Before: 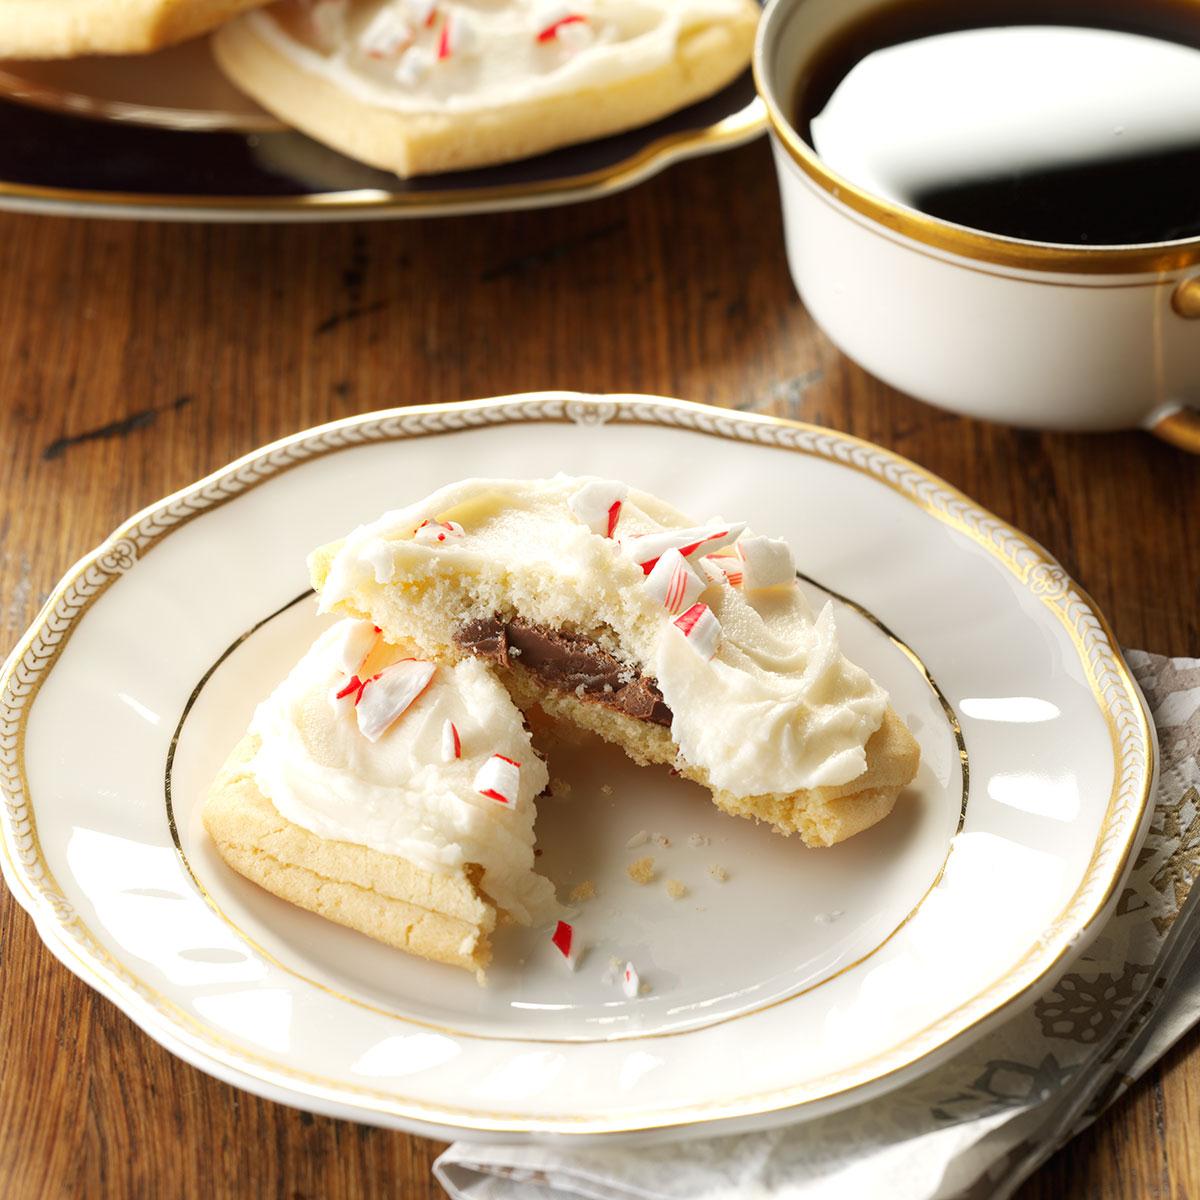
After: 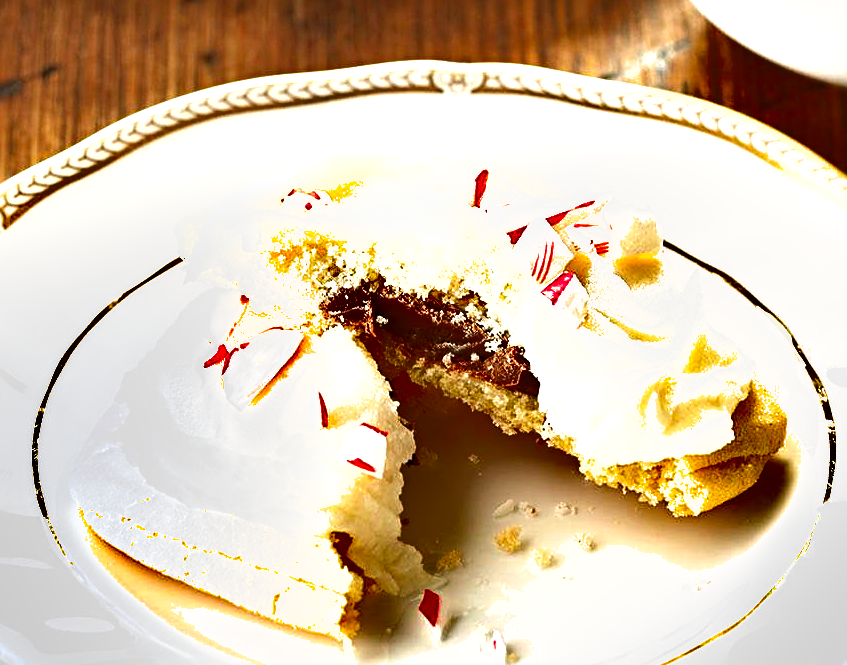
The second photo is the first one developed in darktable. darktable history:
shadows and highlights: shadows 52.59, highlights color adjustment 72.43%, soften with gaussian
levels: levels [0, 0.374, 0.749]
crop: left 11.107%, top 27.598%, right 18.27%, bottom 16.964%
sharpen: radius 3.981
